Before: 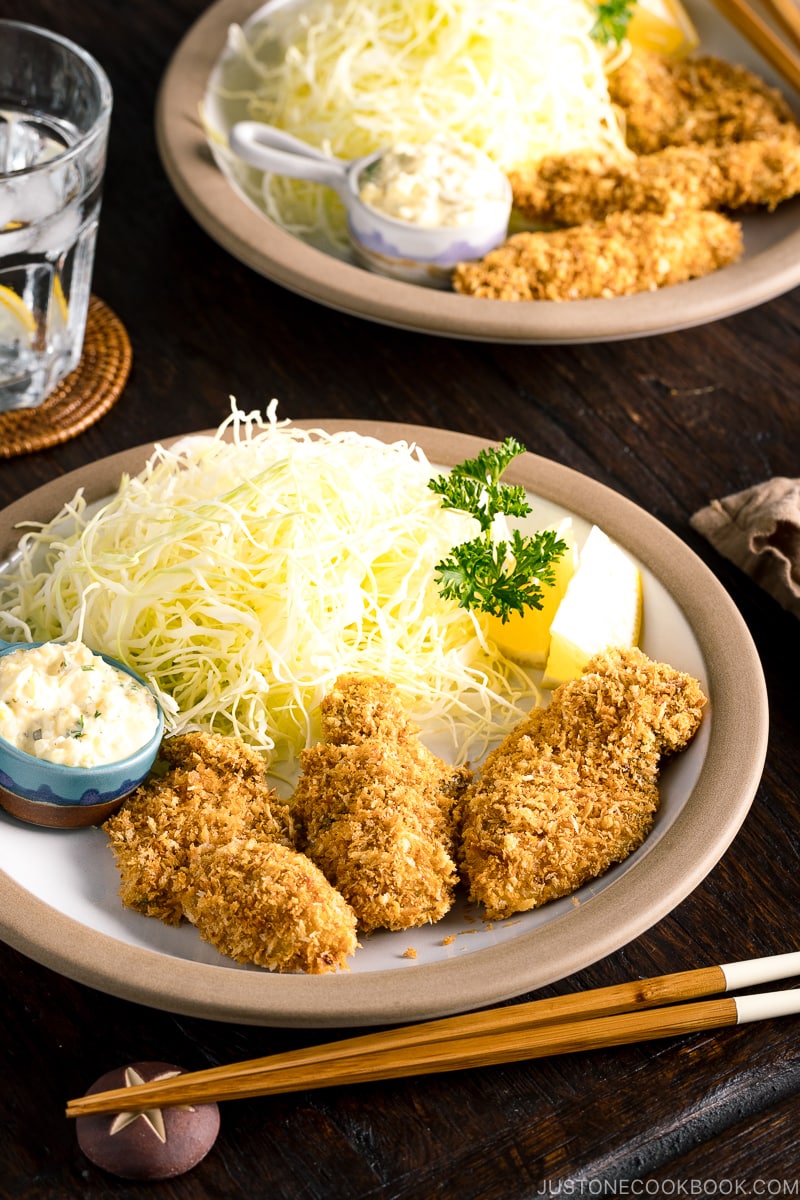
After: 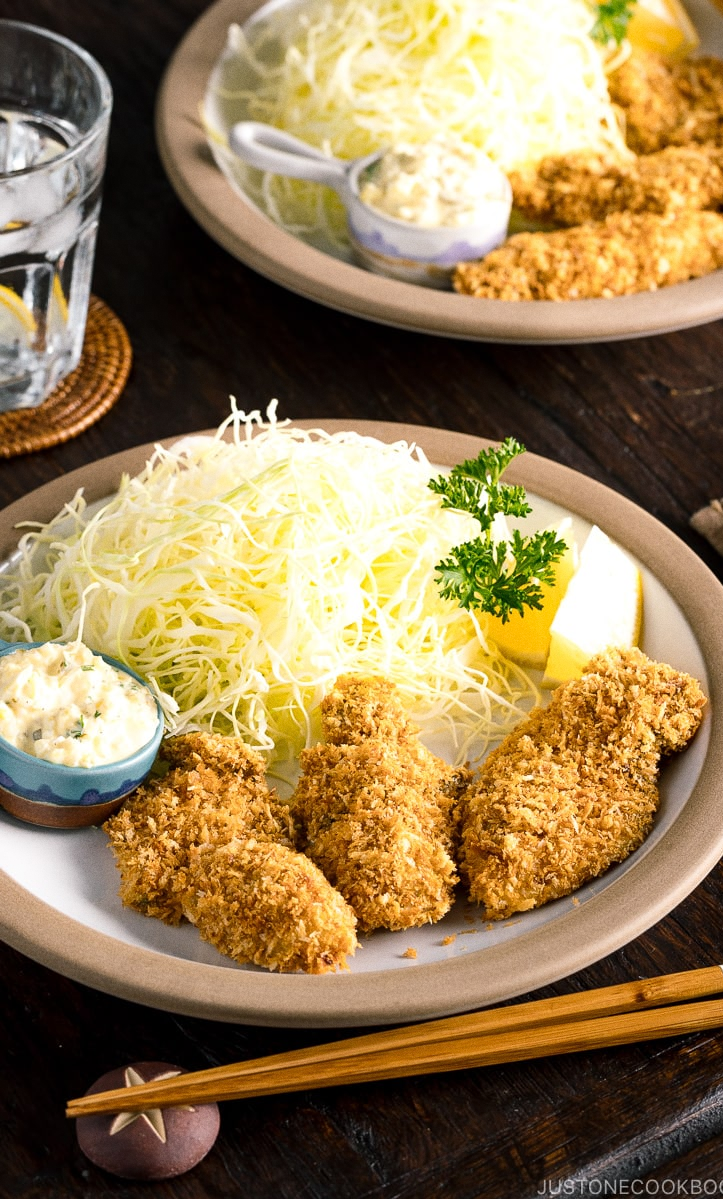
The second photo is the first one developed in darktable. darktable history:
crop: right 9.509%, bottom 0.031%
white balance: emerald 1
grain: coarseness 0.09 ISO, strength 16.61%
